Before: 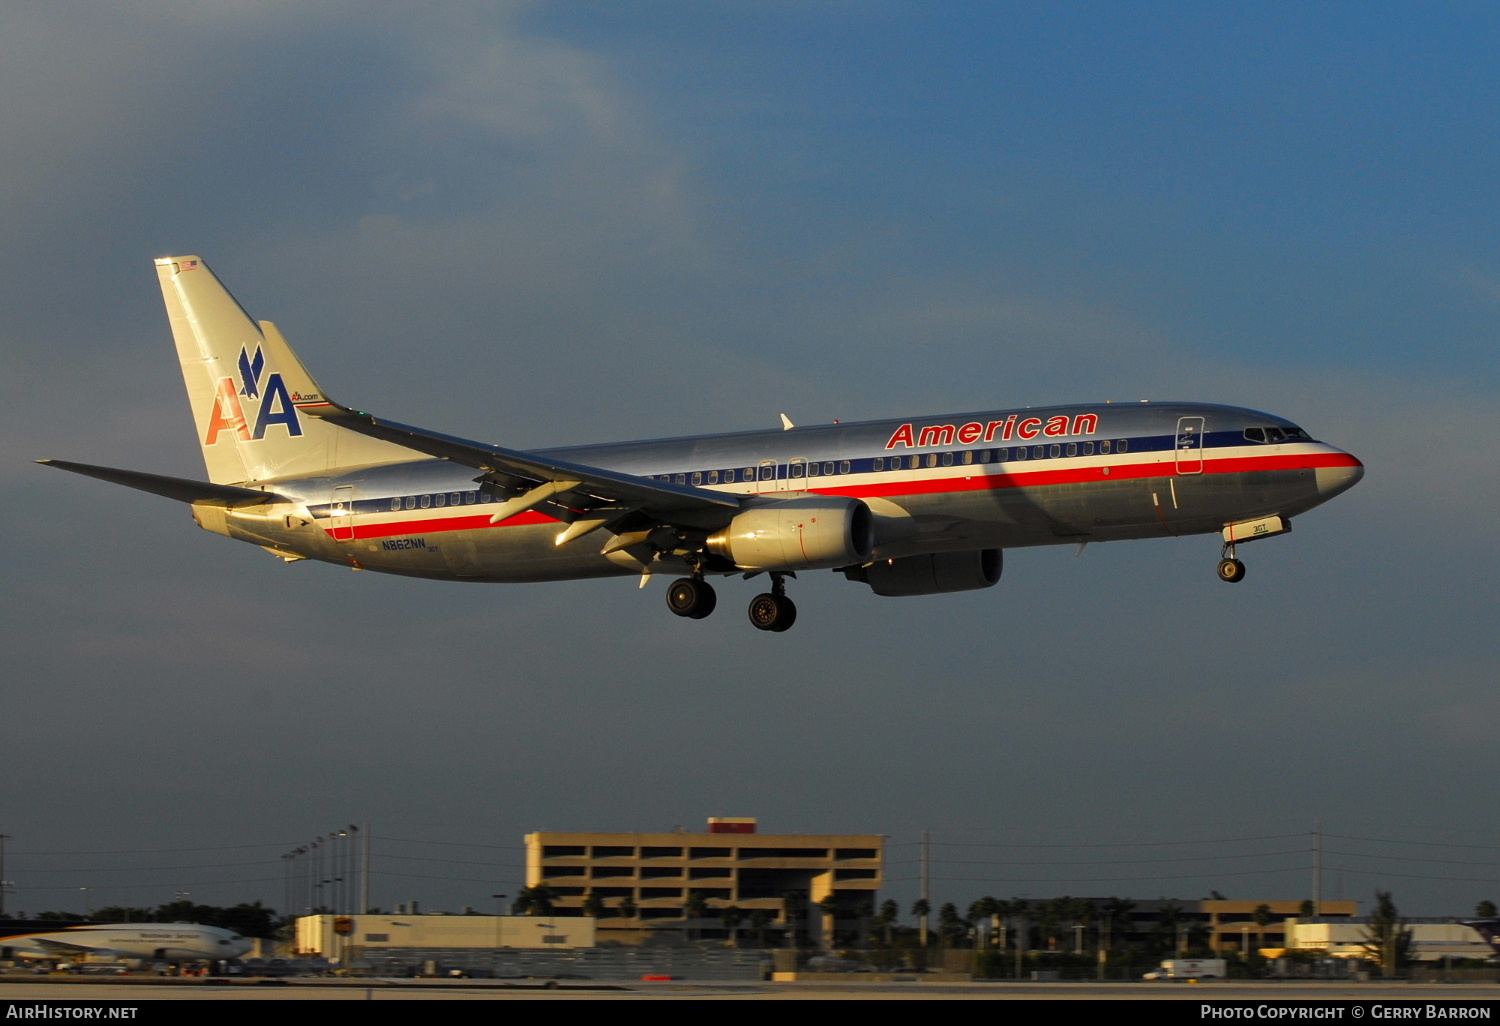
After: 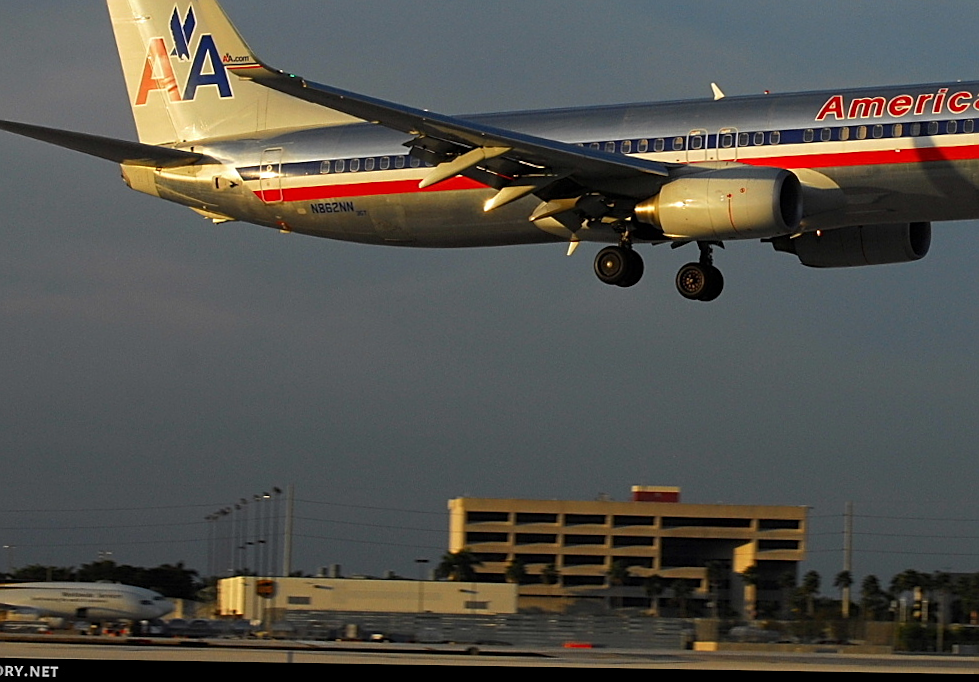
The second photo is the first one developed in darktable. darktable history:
crop and rotate: angle -0.952°, left 3.706%, top 31.889%, right 29.399%
sharpen: on, module defaults
